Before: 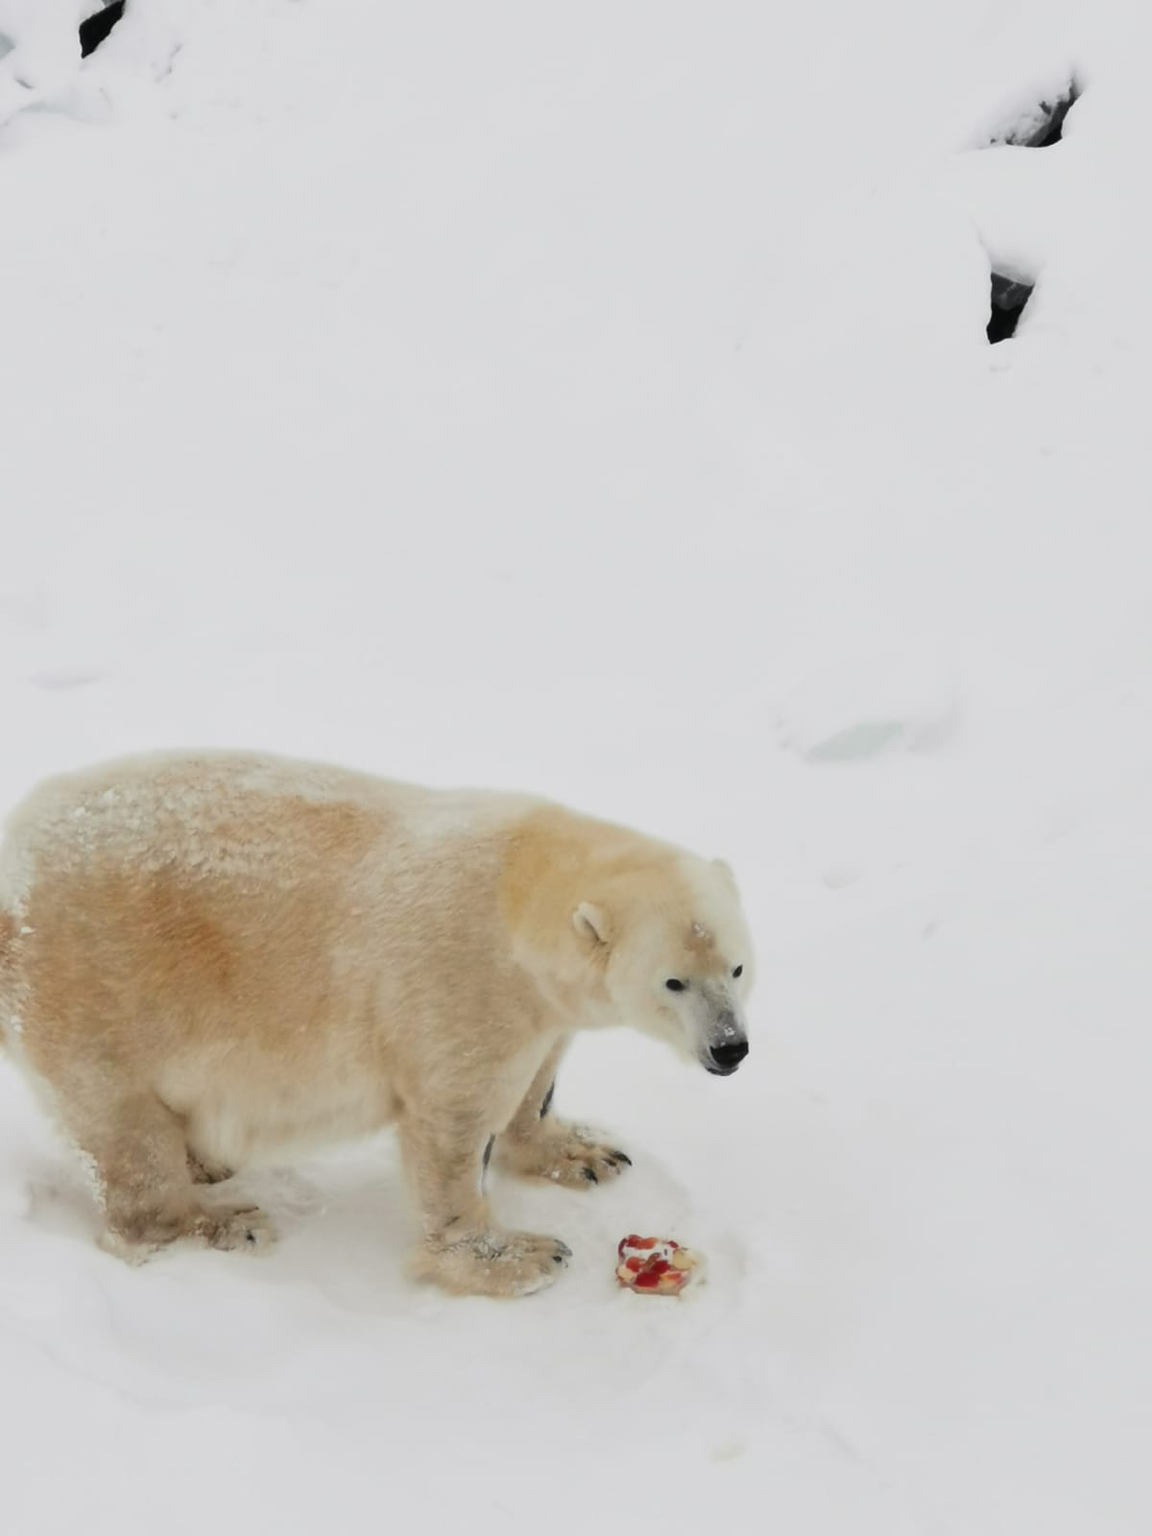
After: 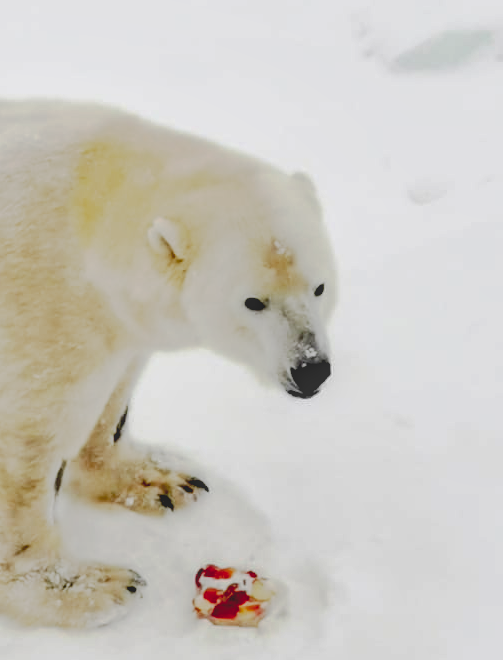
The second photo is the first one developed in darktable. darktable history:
local contrast: detail 130%
crop: left 37.427%, top 45.174%, right 20.582%, bottom 13.518%
base curve: curves: ch0 [(0.065, 0.026) (0.236, 0.358) (0.53, 0.546) (0.777, 0.841) (0.924, 0.992)], preserve colors none
